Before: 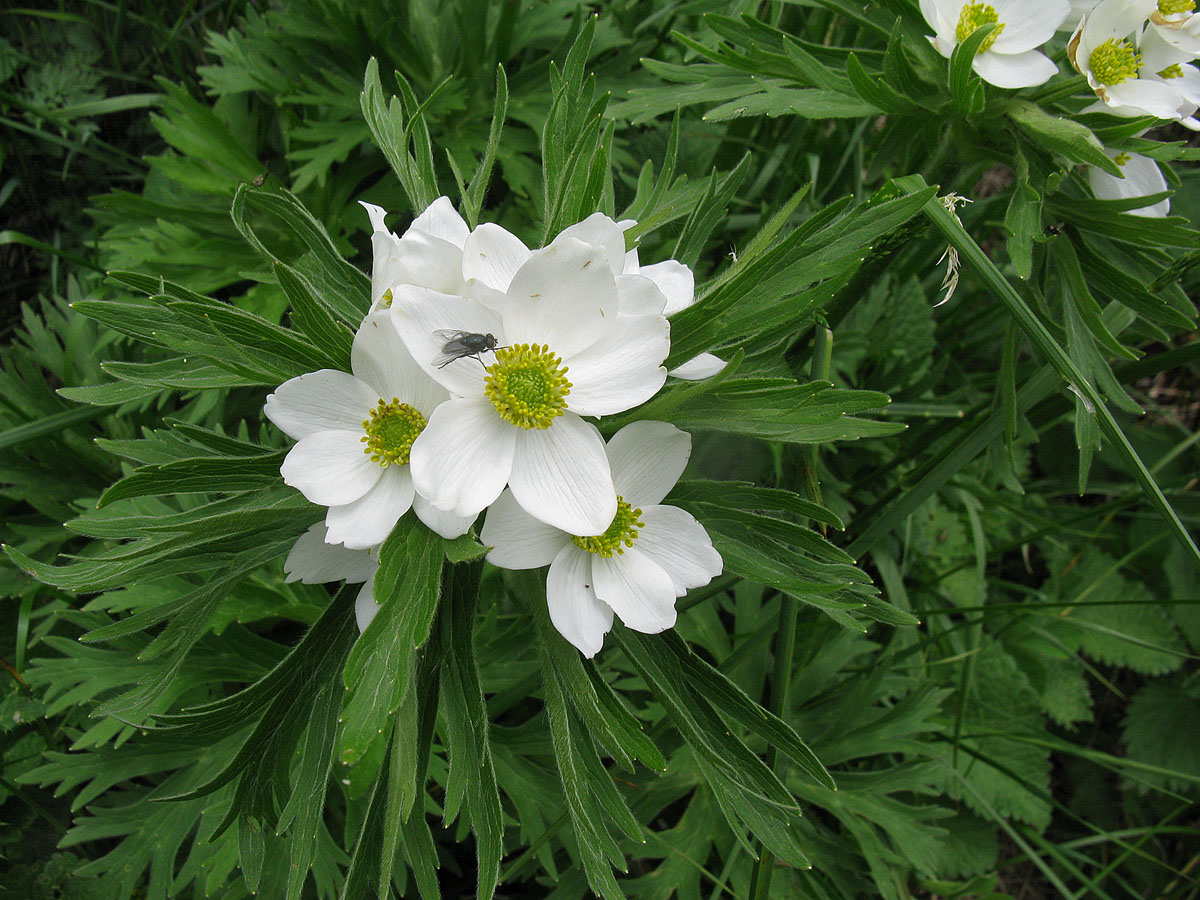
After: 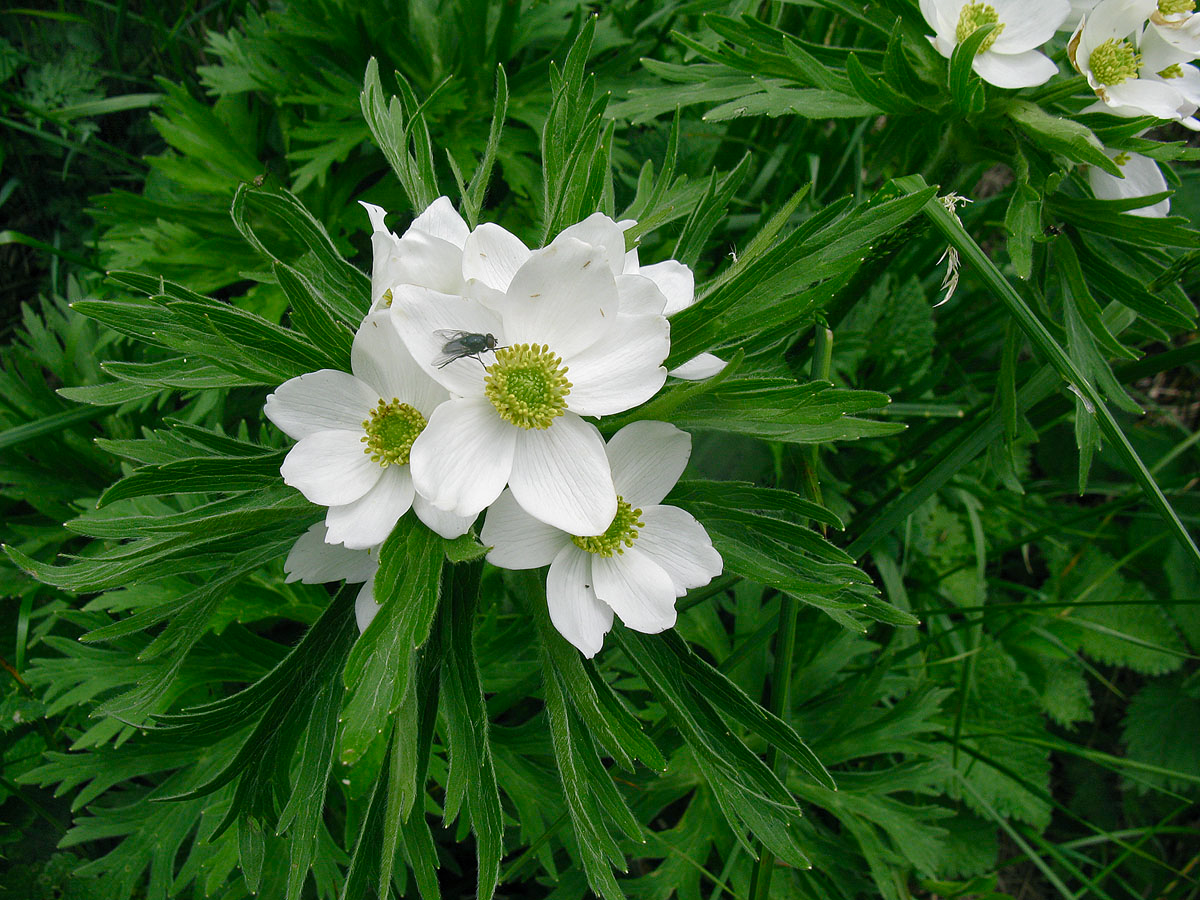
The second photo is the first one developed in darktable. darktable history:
color balance rgb: shadows lift › chroma 2.771%, shadows lift › hue 193.21°, perceptual saturation grading › global saturation 20%, perceptual saturation grading › highlights -49.708%, perceptual saturation grading › shadows 24.522%
